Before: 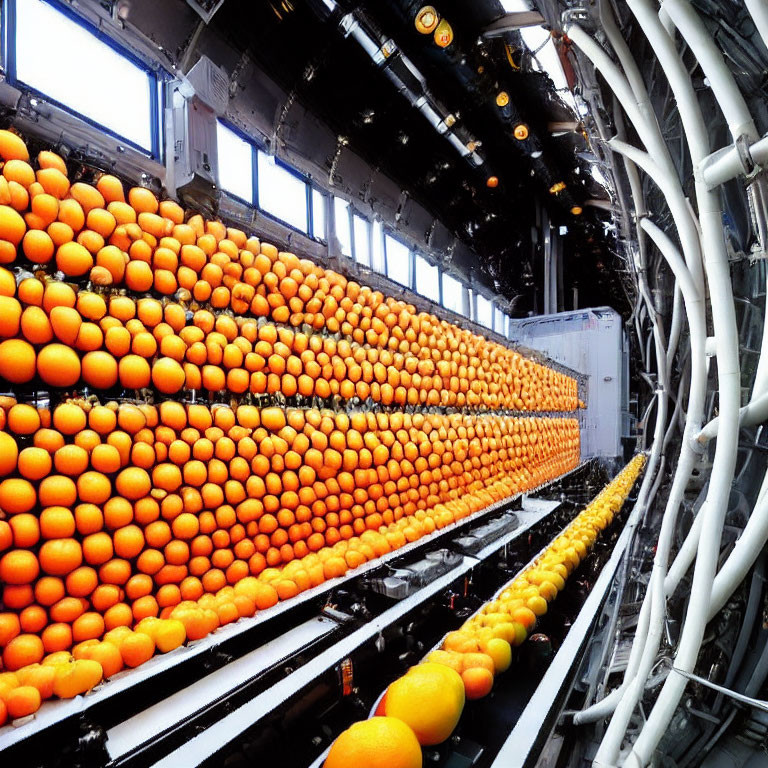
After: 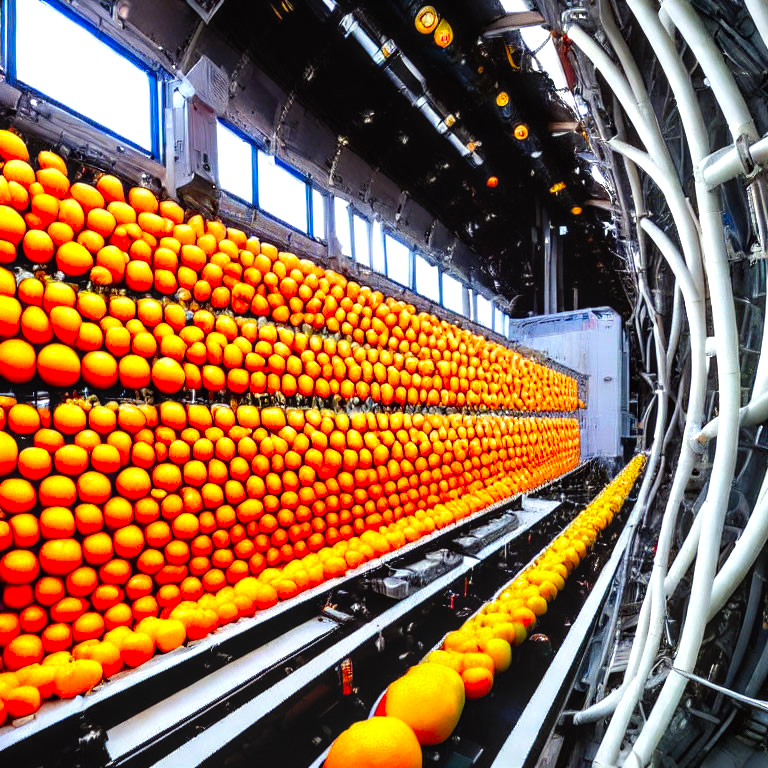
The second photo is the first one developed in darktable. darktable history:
local contrast: on, module defaults
tone equalizer: -8 EV -0.444 EV, -7 EV -0.409 EV, -6 EV -0.37 EV, -5 EV -0.221 EV, -3 EV 0.249 EV, -2 EV 0.318 EV, -1 EV 0.368 EV, +0 EV 0.429 EV, edges refinement/feathering 500, mask exposure compensation -1.57 EV, preserve details guided filter
contrast brightness saturation: saturation 0.513
